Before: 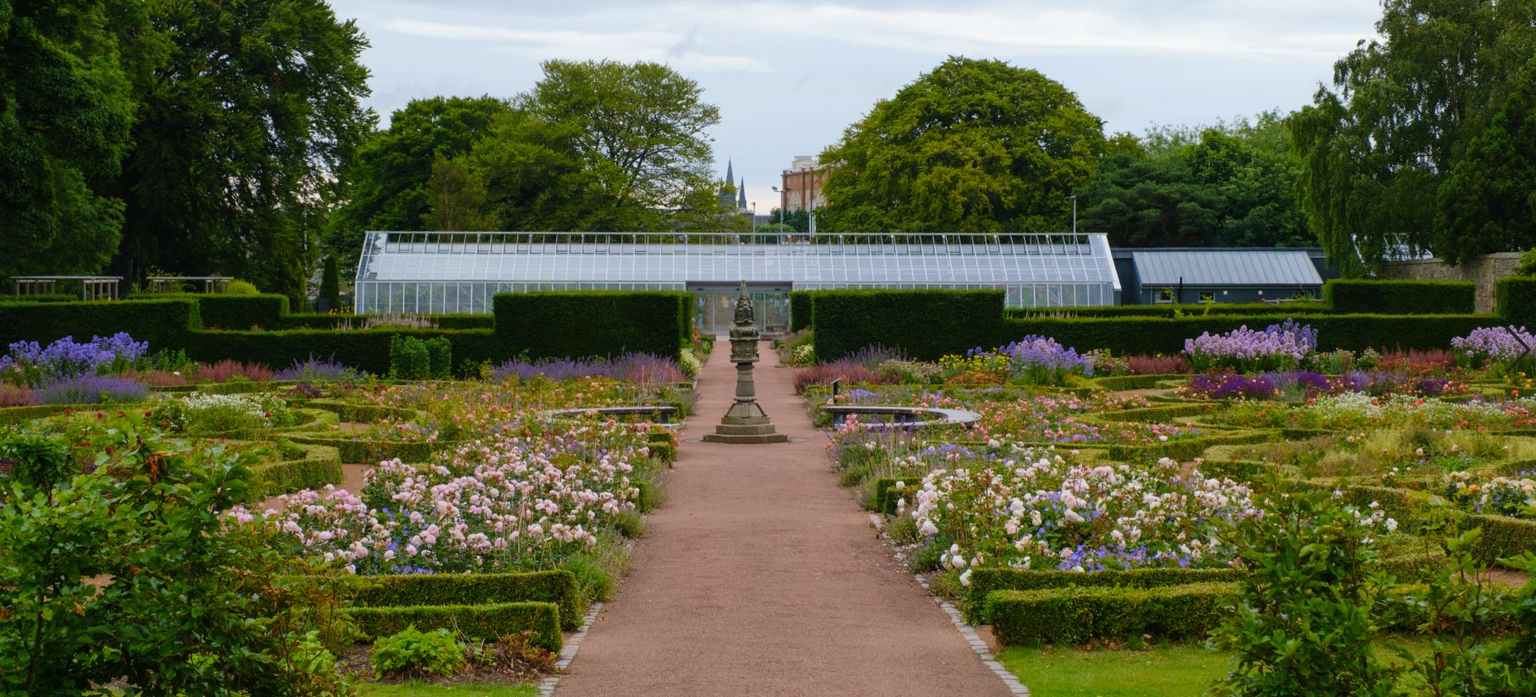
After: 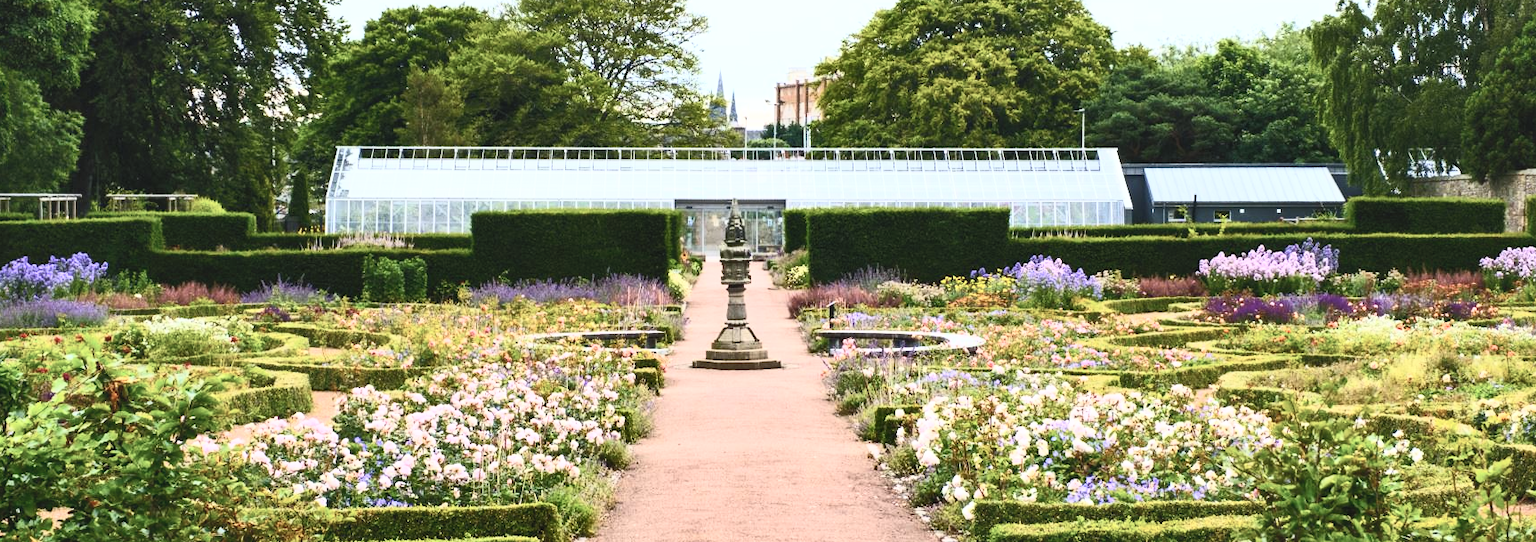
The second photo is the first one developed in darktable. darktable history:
contrast brightness saturation: contrast 0.57, brightness 0.57, saturation -0.34
color correction: saturation 1.32
exposure: exposure 0.6 EV, compensate highlight preservation false
shadows and highlights: low approximation 0.01, soften with gaussian
crop and rotate: left 2.991%, top 13.302%, right 1.981%, bottom 12.636%
